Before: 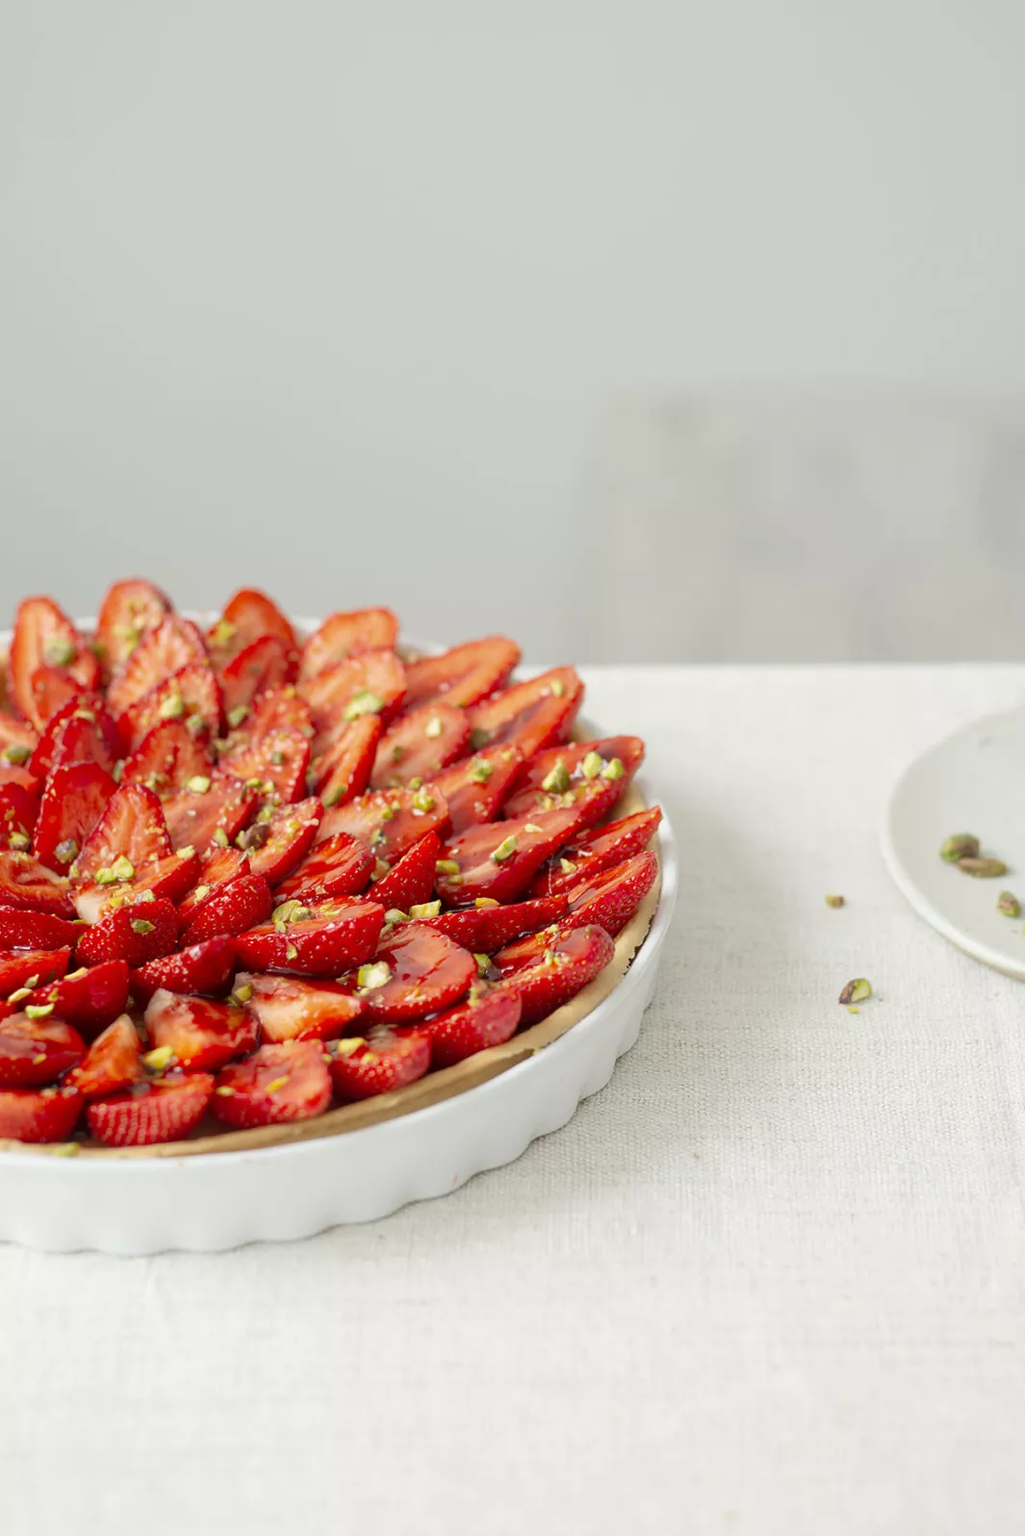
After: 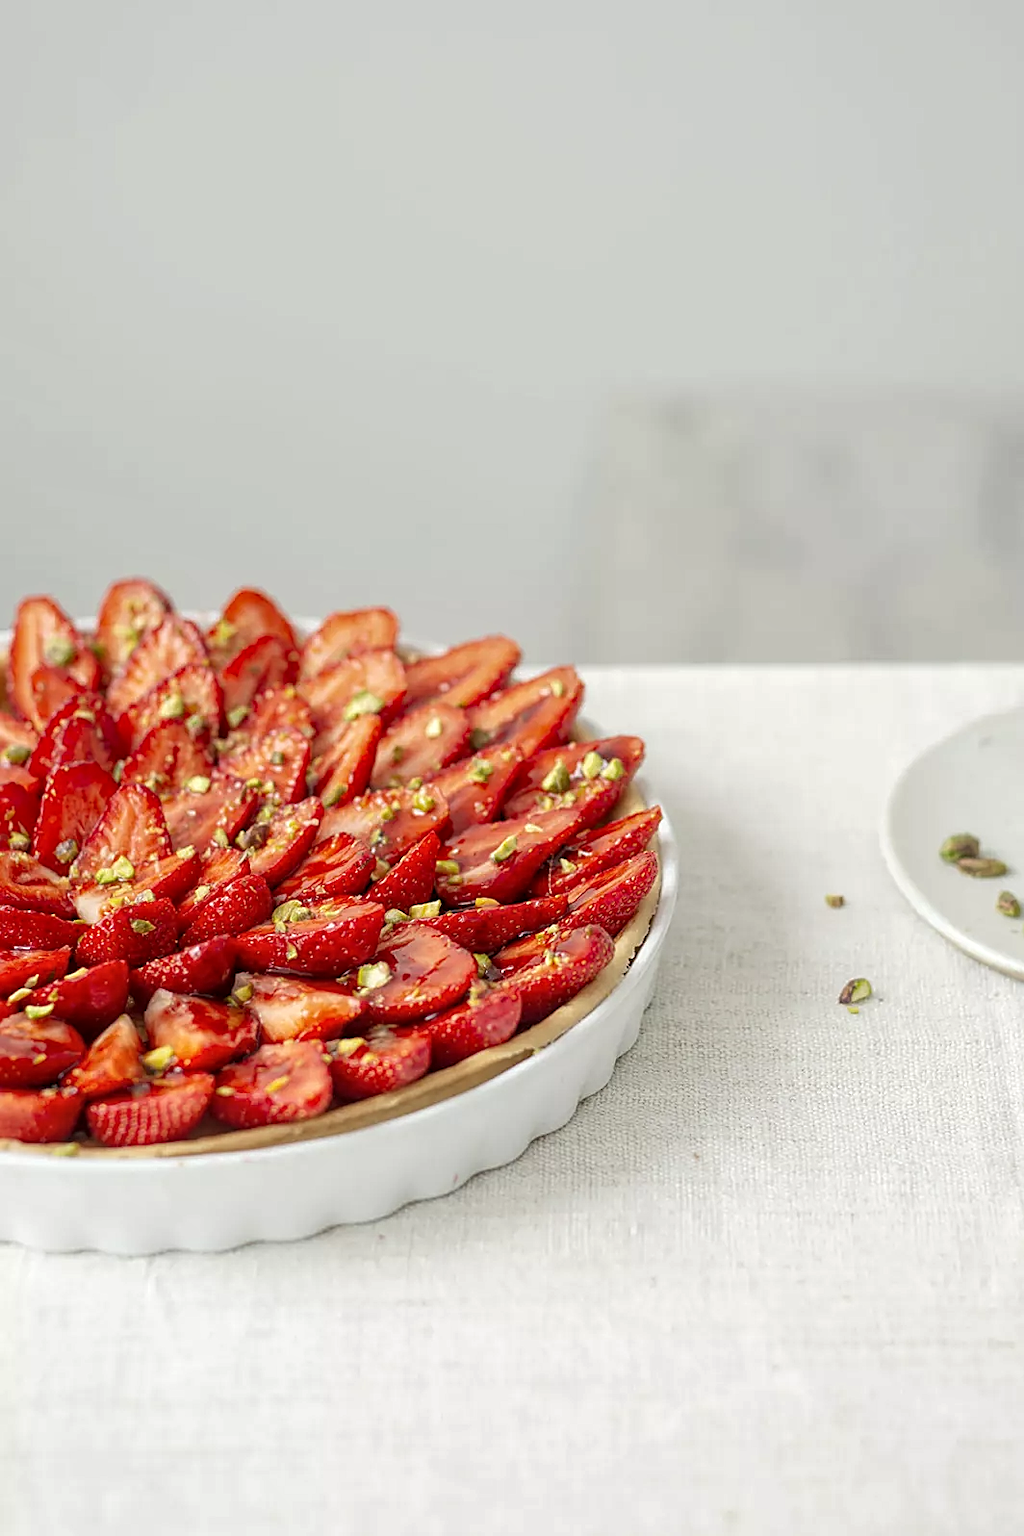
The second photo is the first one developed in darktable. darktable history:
sharpen: on, module defaults
local contrast: highlights 94%, shadows 84%, detail 160%, midtone range 0.2
